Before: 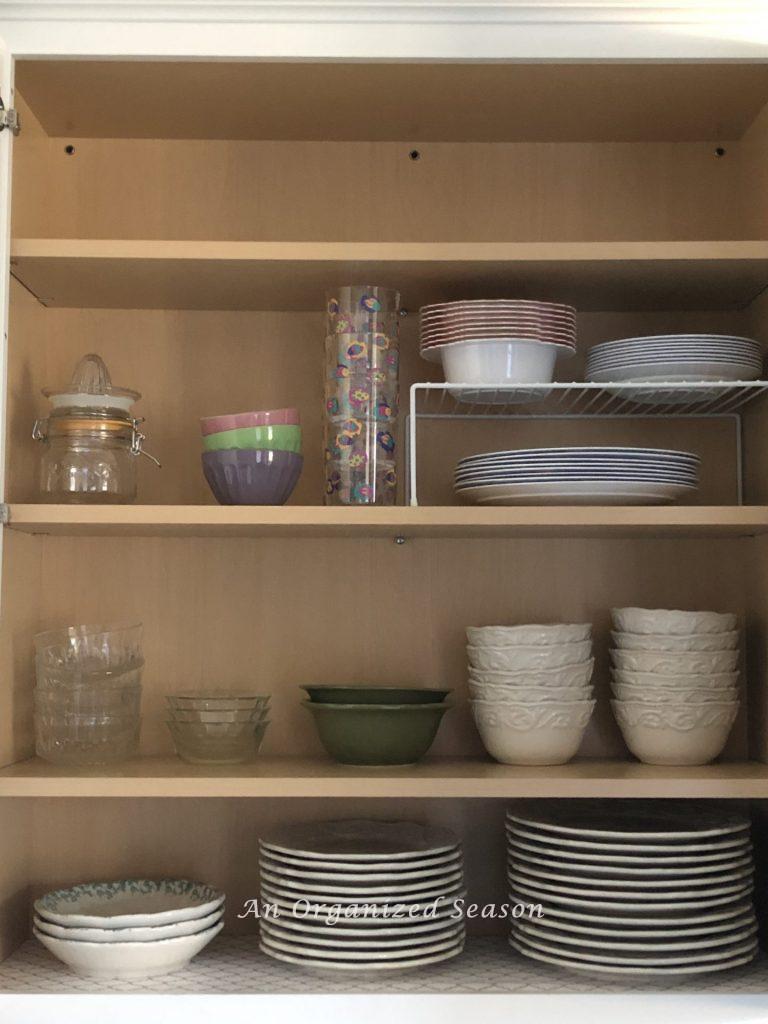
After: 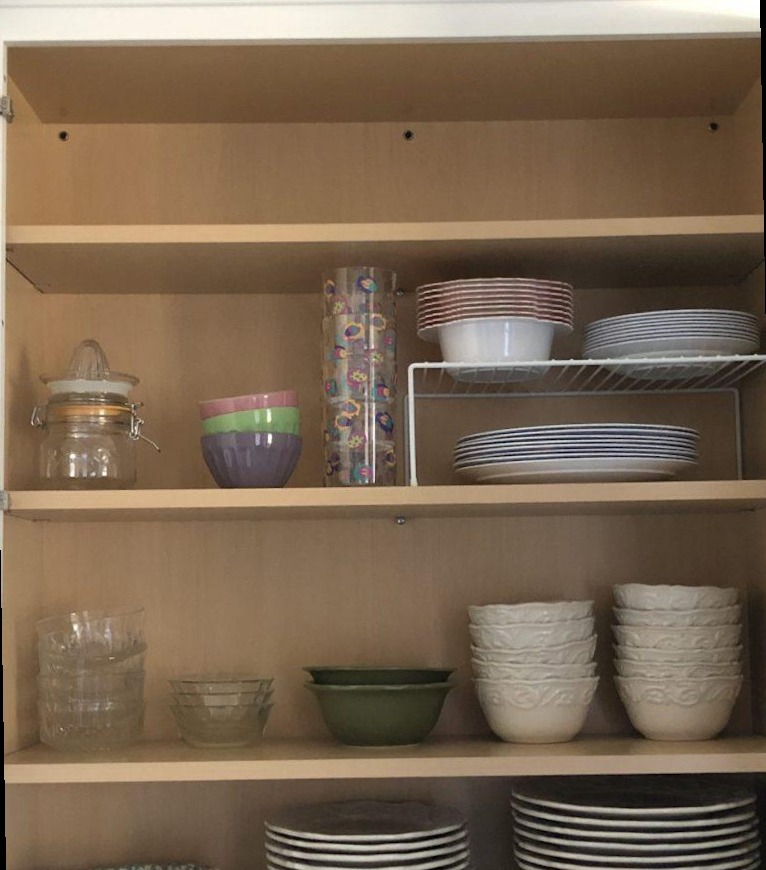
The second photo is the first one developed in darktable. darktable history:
rotate and perspective: rotation -1°, crop left 0.011, crop right 0.989, crop top 0.025, crop bottom 0.975
crop and rotate: top 0%, bottom 11.49%
